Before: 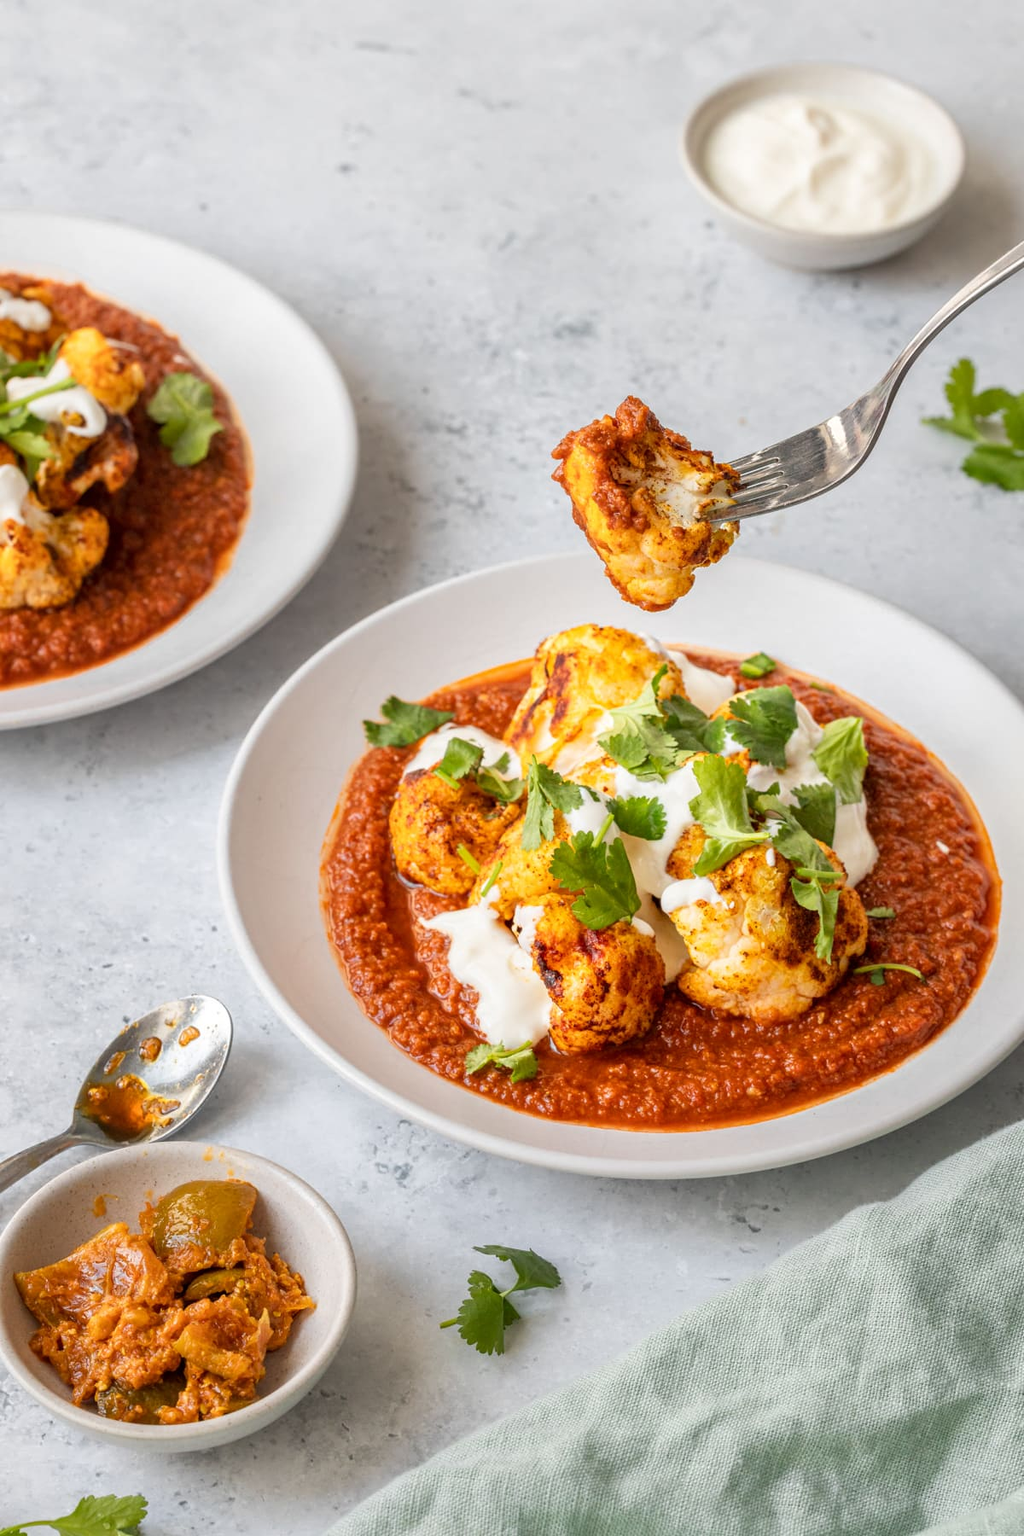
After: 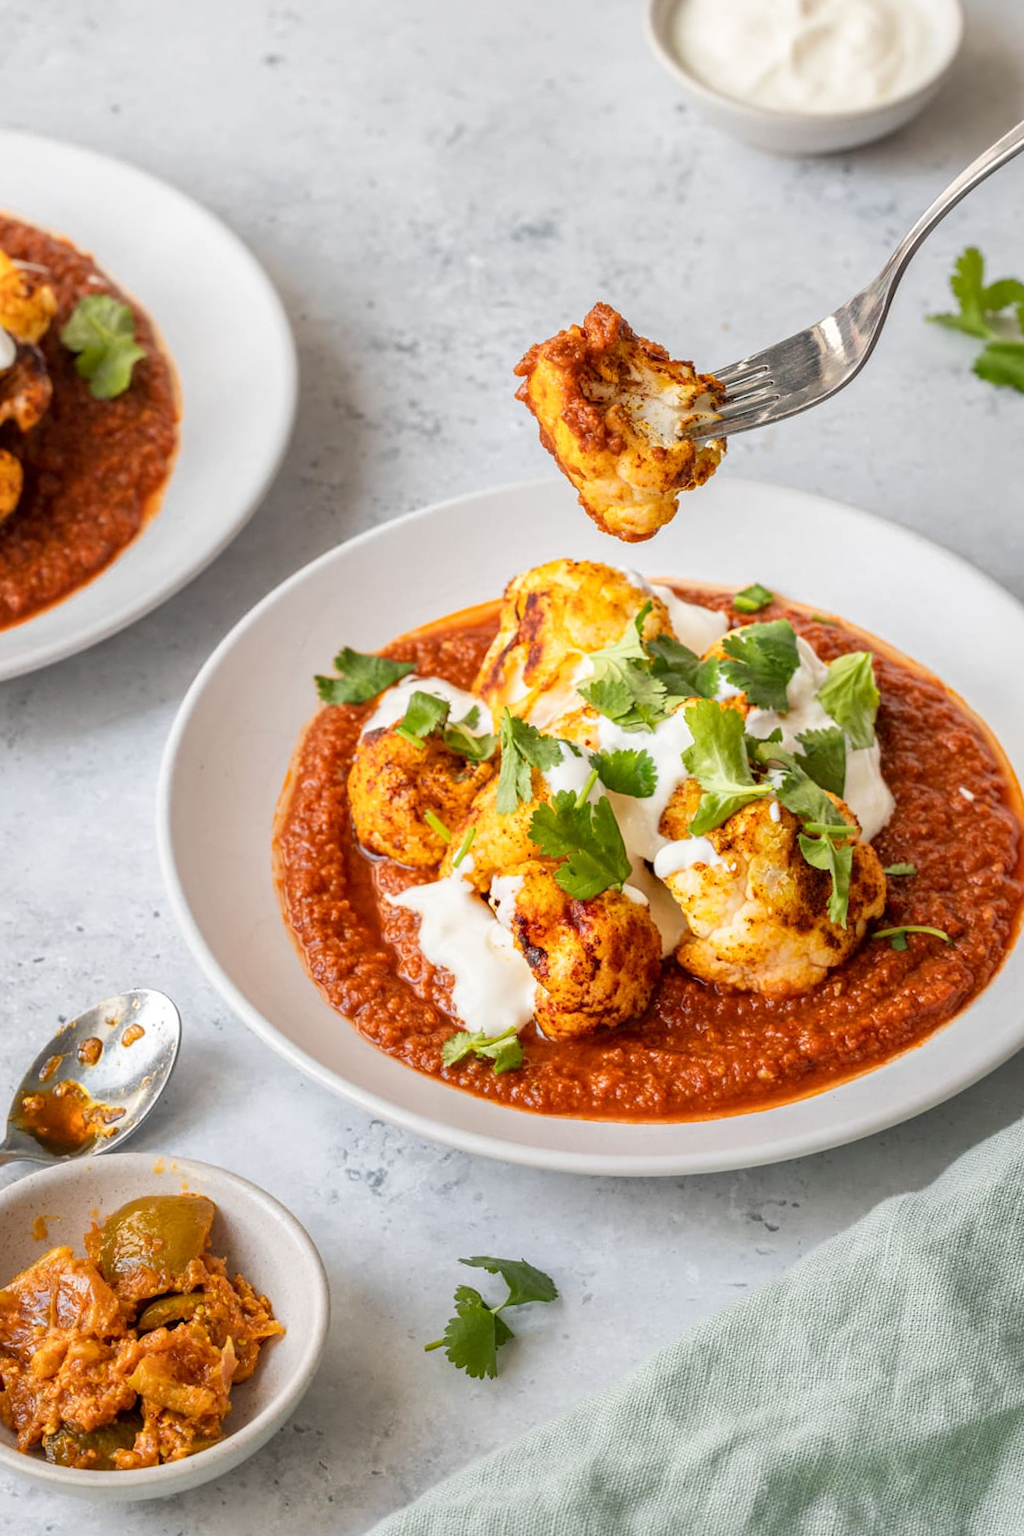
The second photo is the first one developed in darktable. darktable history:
crop and rotate: angle 2.08°, left 5.631%, top 5.671%
